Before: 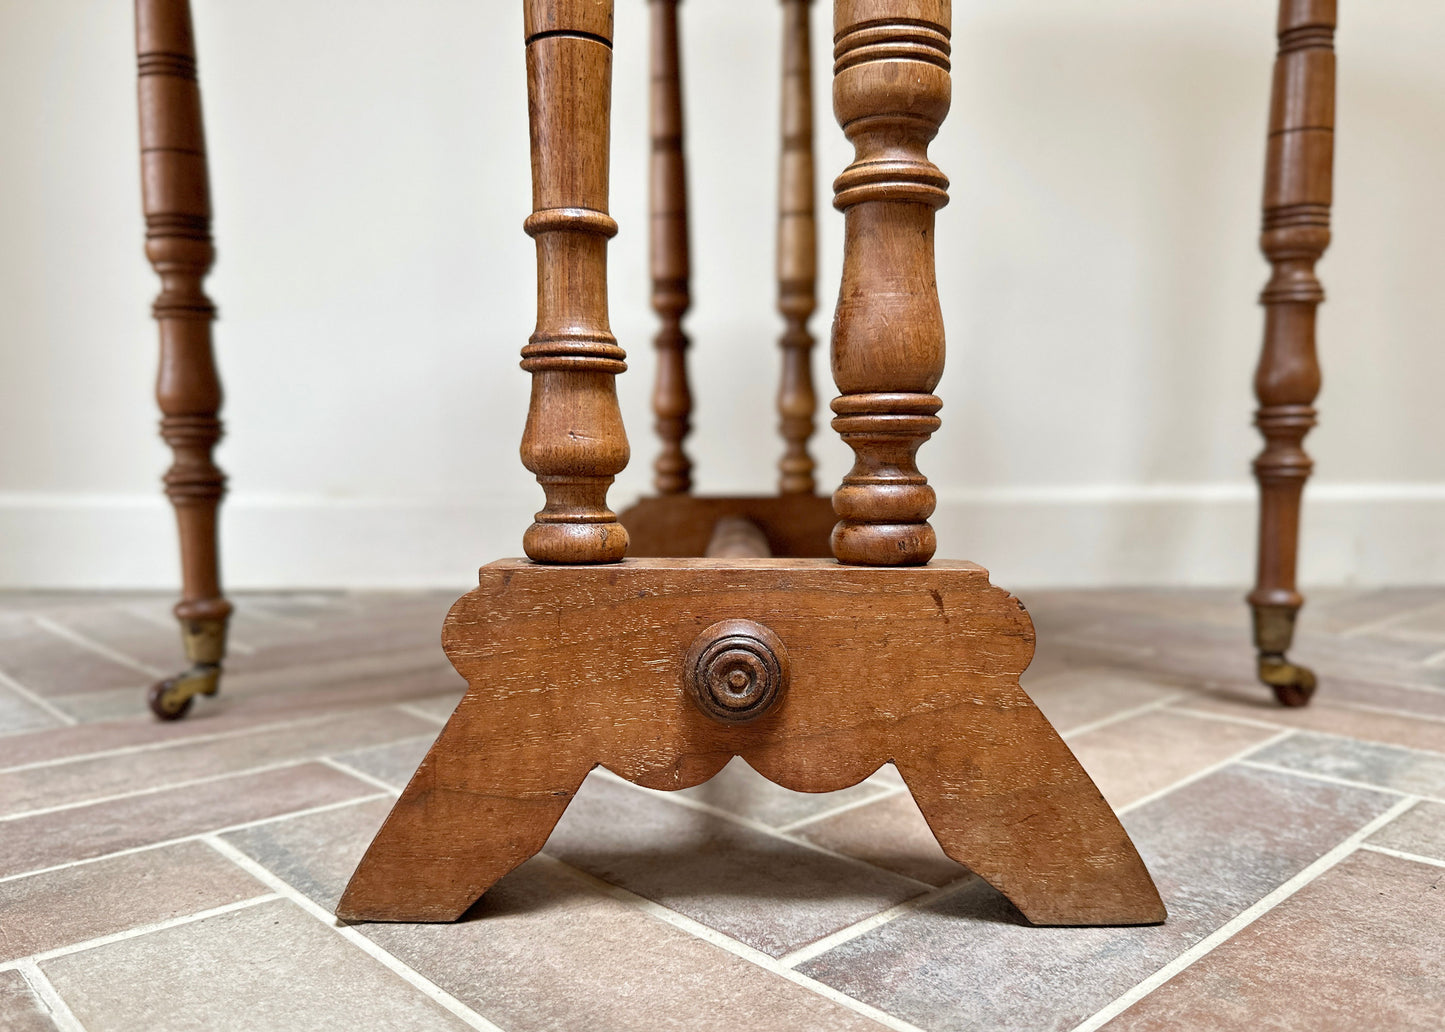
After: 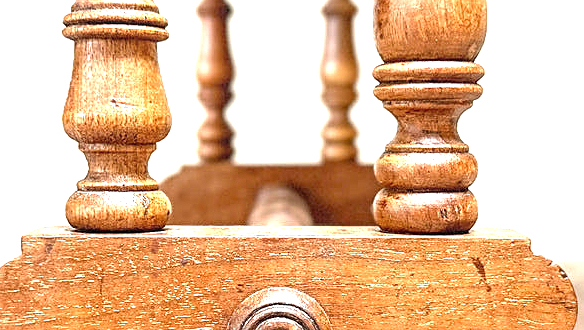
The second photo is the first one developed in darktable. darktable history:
exposure: black level correction 0, exposure 1.741 EV, compensate exposure bias true, compensate highlight preservation false
local contrast: on, module defaults
crop: left 31.751%, top 32.172%, right 27.8%, bottom 35.83%
sharpen: on, module defaults
